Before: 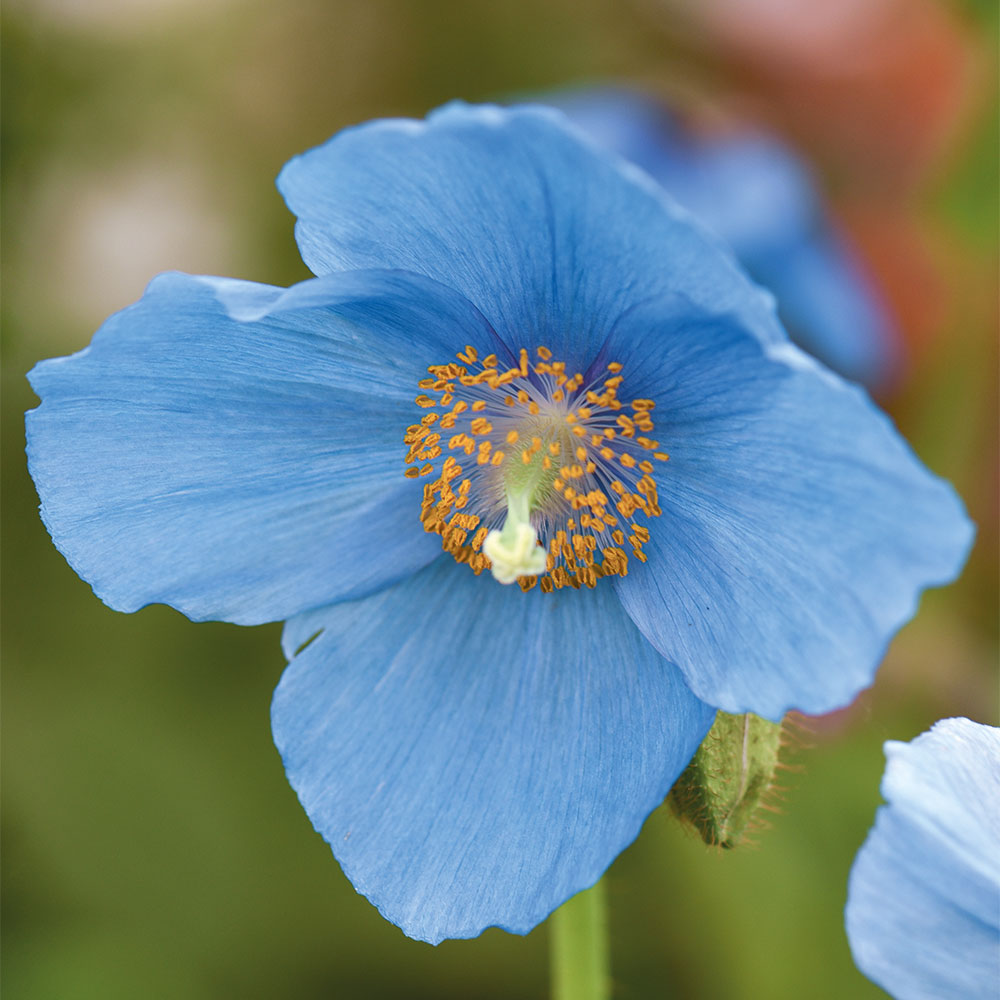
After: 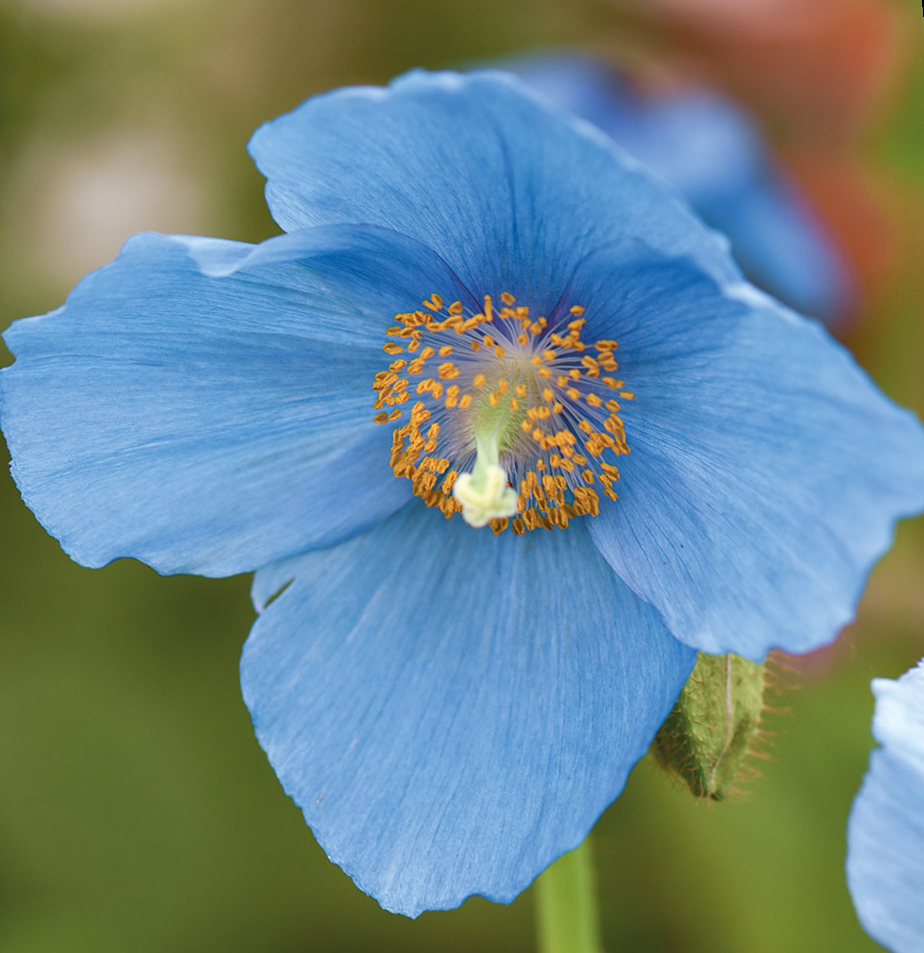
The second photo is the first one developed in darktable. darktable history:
rotate and perspective: rotation -1.68°, lens shift (vertical) -0.146, crop left 0.049, crop right 0.912, crop top 0.032, crop bottom 0.96
